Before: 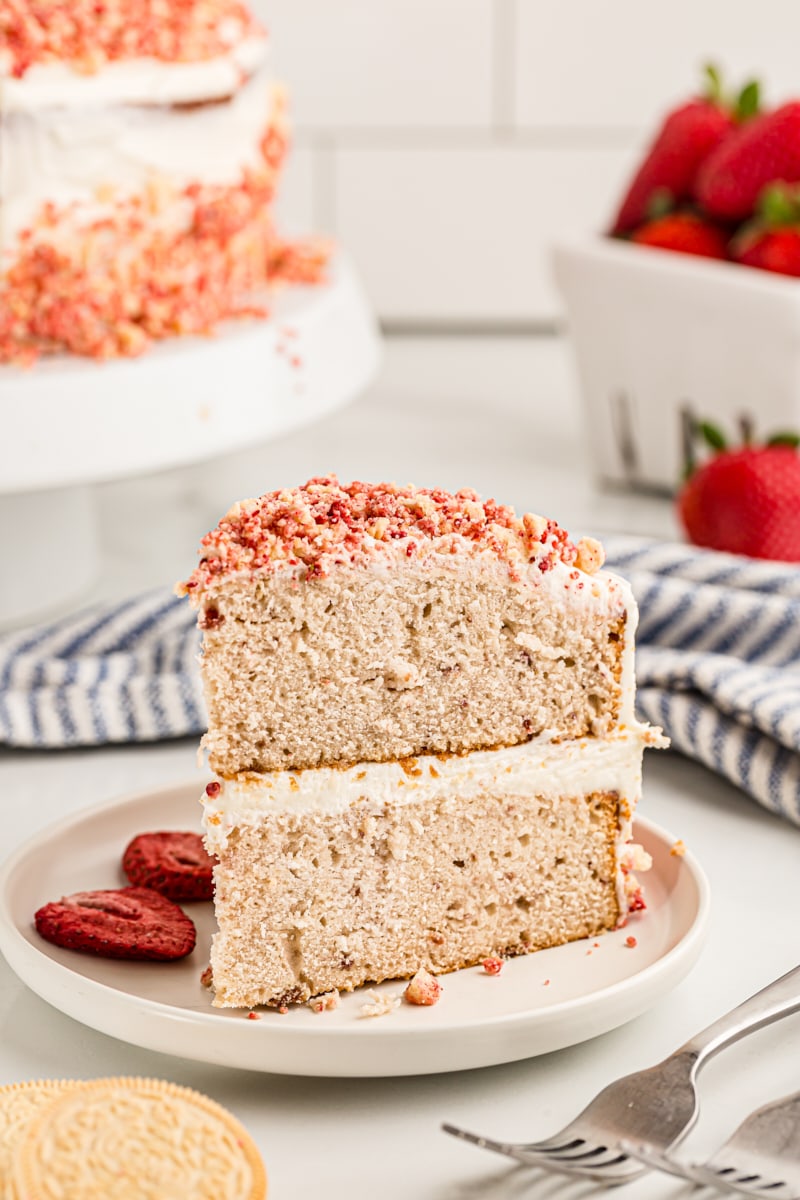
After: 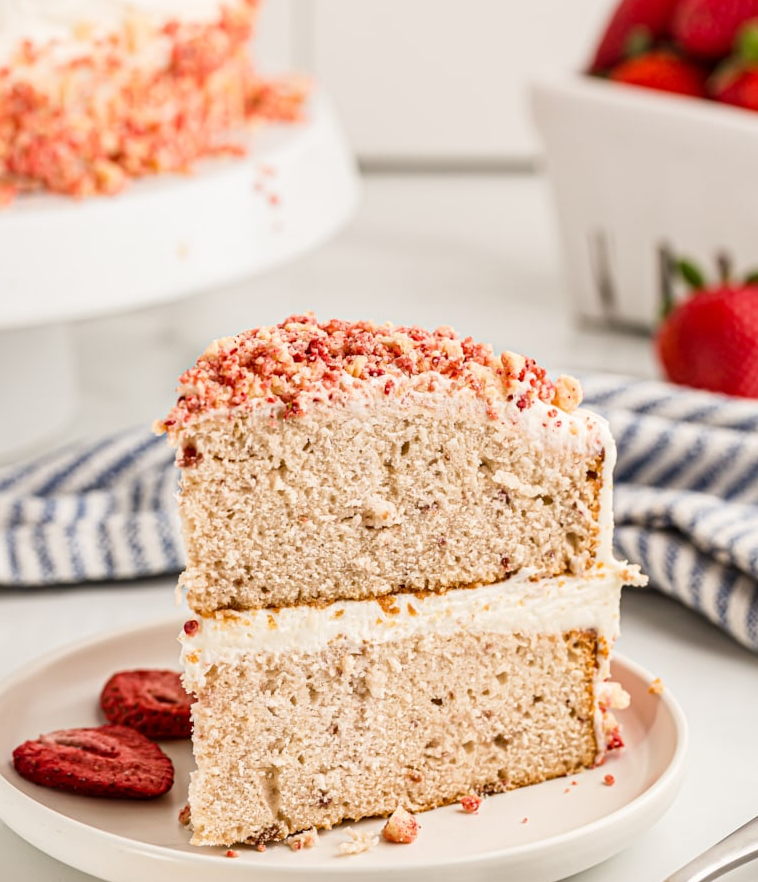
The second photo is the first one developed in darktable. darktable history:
crop and rotate: left 2.954%, top 13.581%, right 2.294%, bottom 12.886%
